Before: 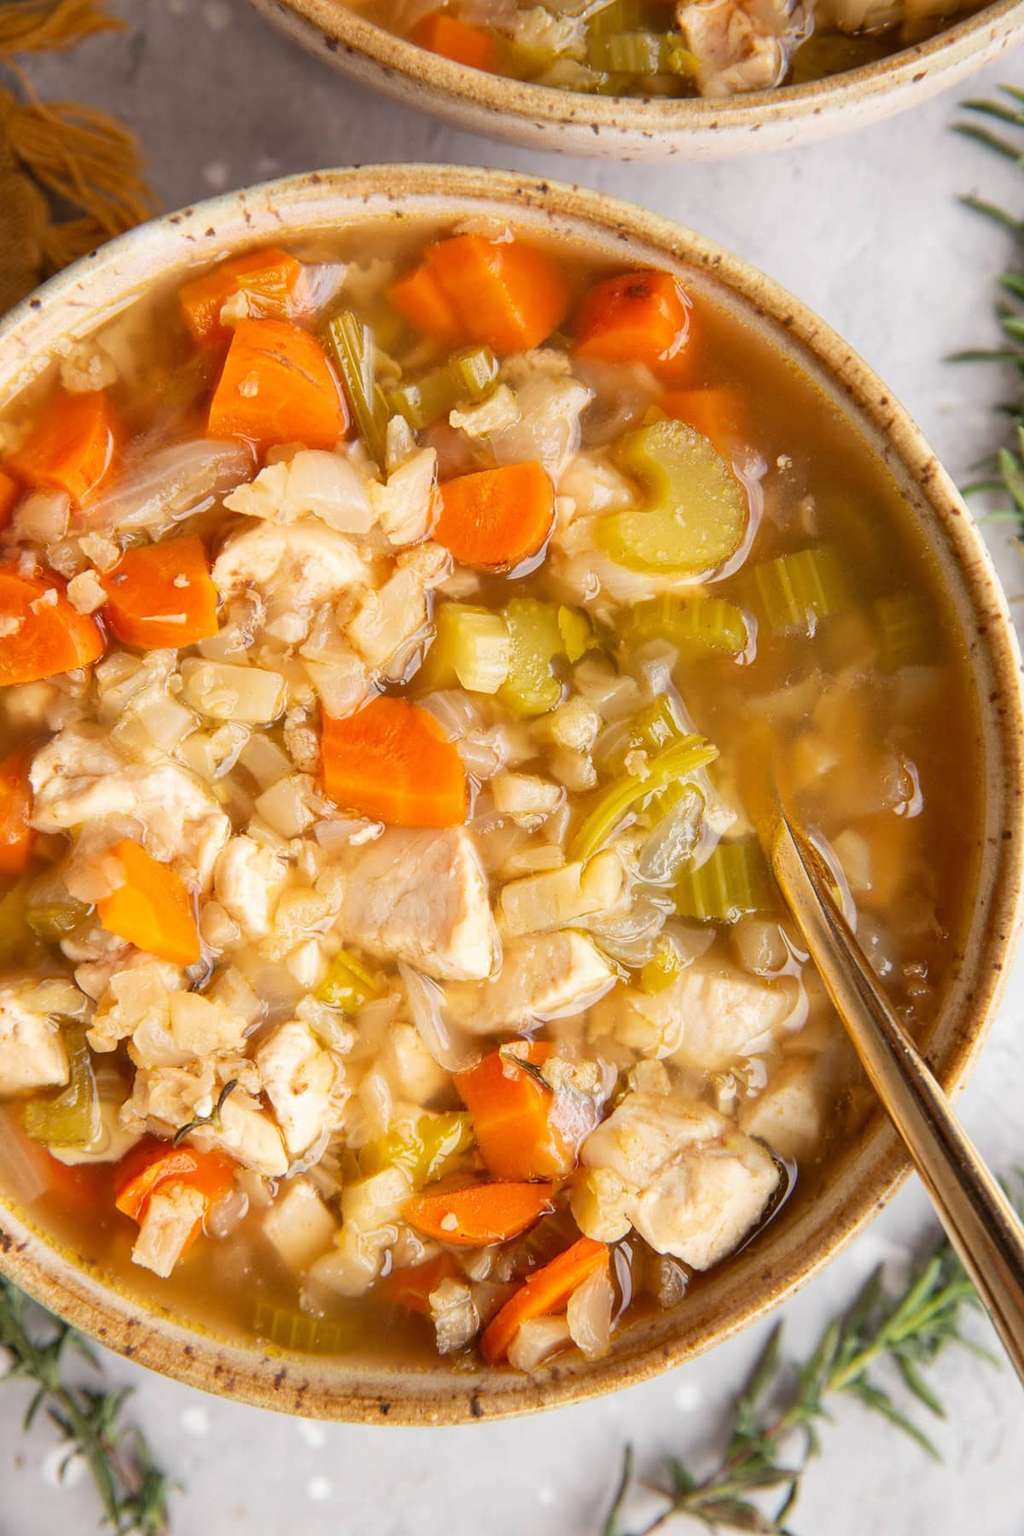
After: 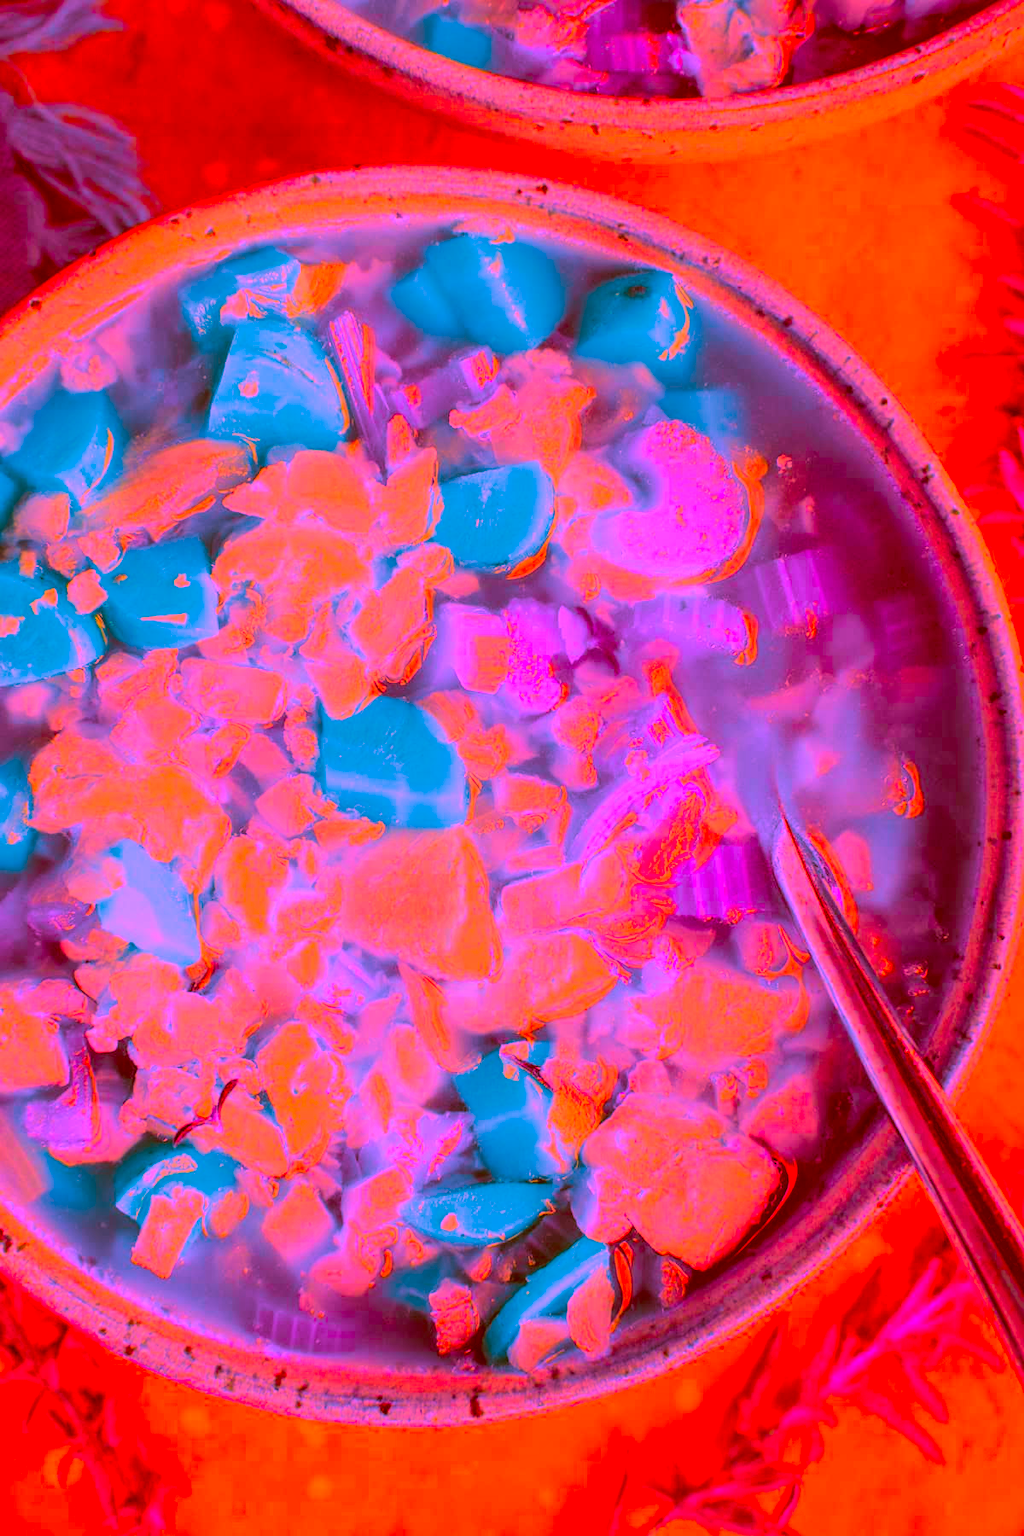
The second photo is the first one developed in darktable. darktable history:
color correction: highlights a* -38.96, highlights b* -39.99, shadows a* -39.39, shadows b* -39.44, saturation -3
local contrast: highlights 26%, detail 130%
filmic rgb: black relative exposure -7.65 EV, white relative exposure 4.56 EV, hardness 3.61
velvia: on, module defaults
